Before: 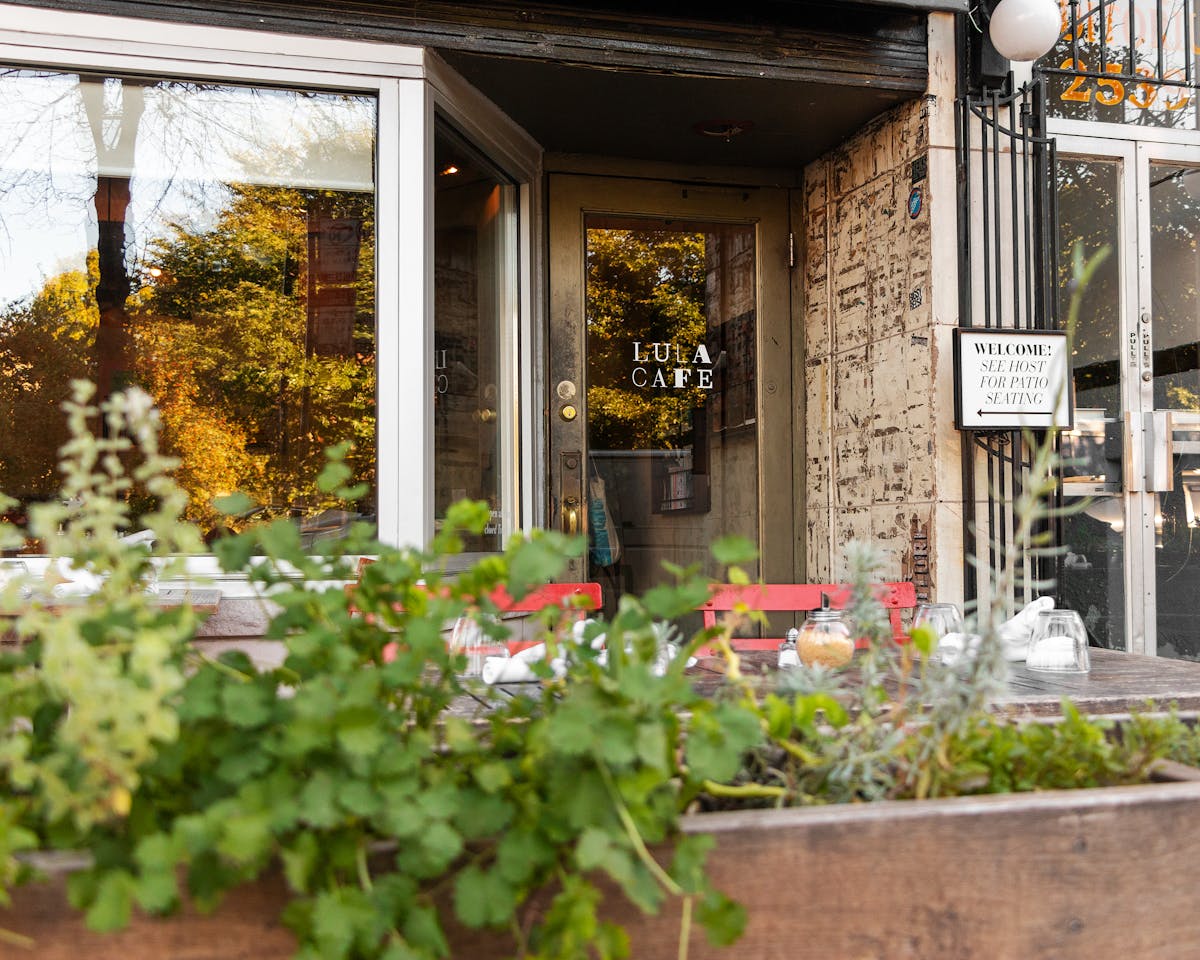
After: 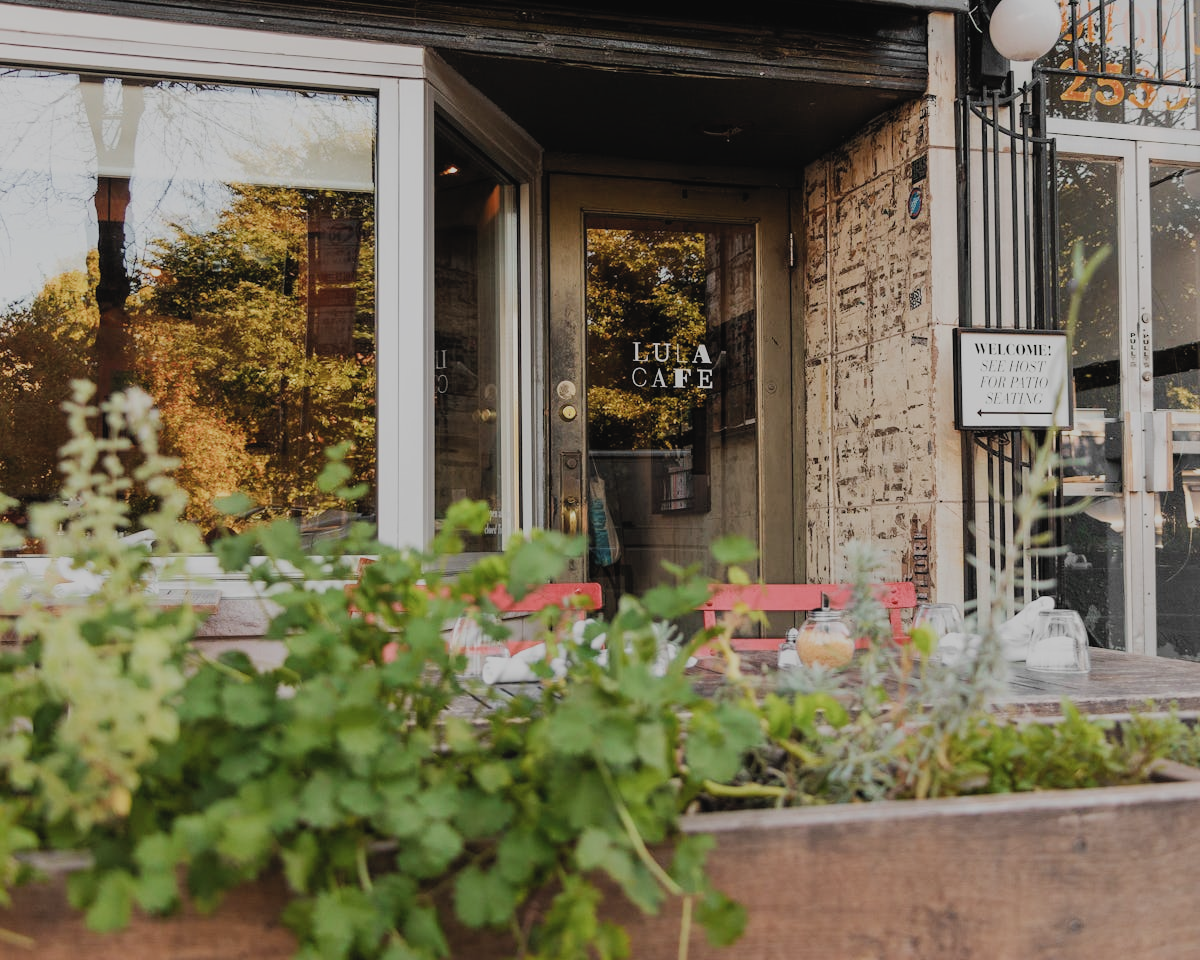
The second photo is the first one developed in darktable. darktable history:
filmic rgb: black relative exposure -7.65 EV, white relative exposure 4.56 EV, hardness 3.61, color science v5 (2021), contrast in shadows safe, contrast in highlights safe
contrast brightness saturation: contrast -0.066, brightness -0.03, saturation -0.111
